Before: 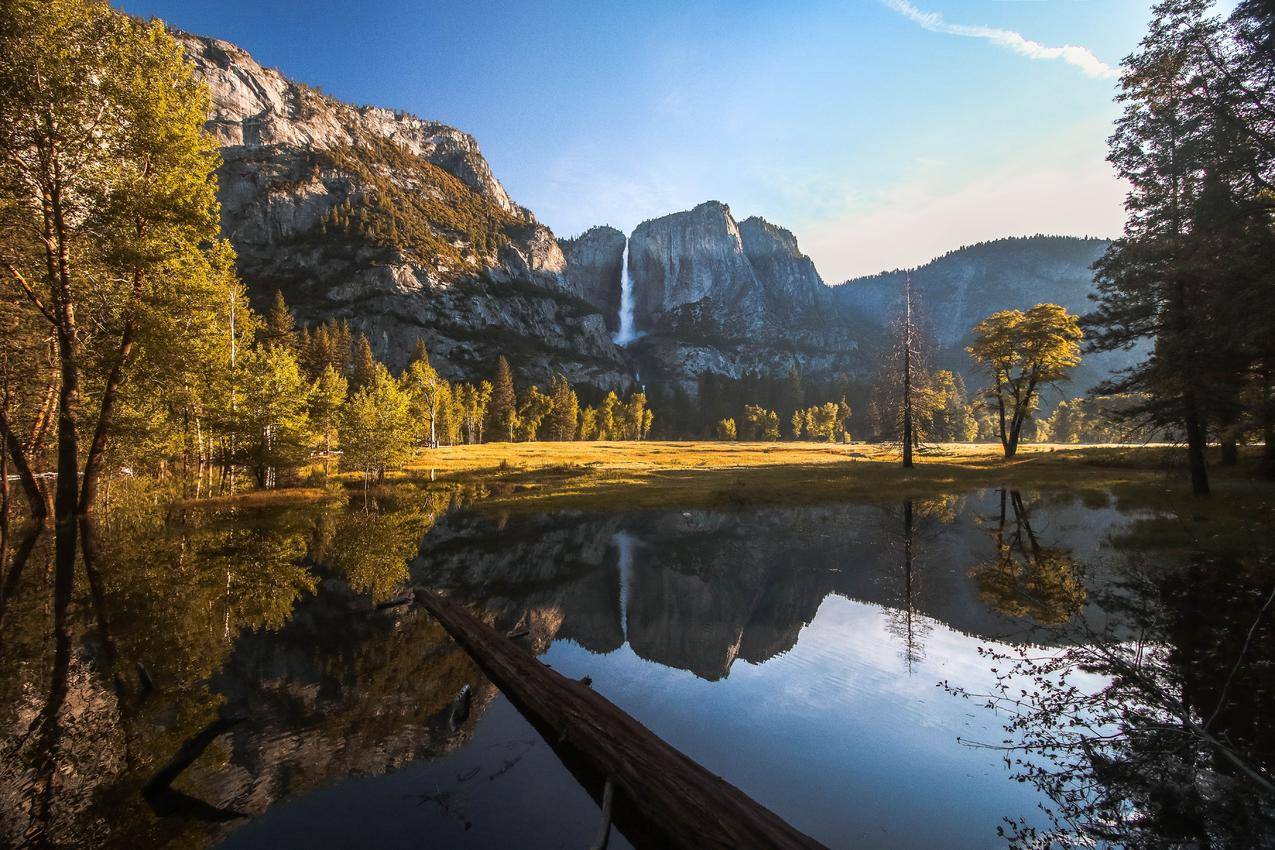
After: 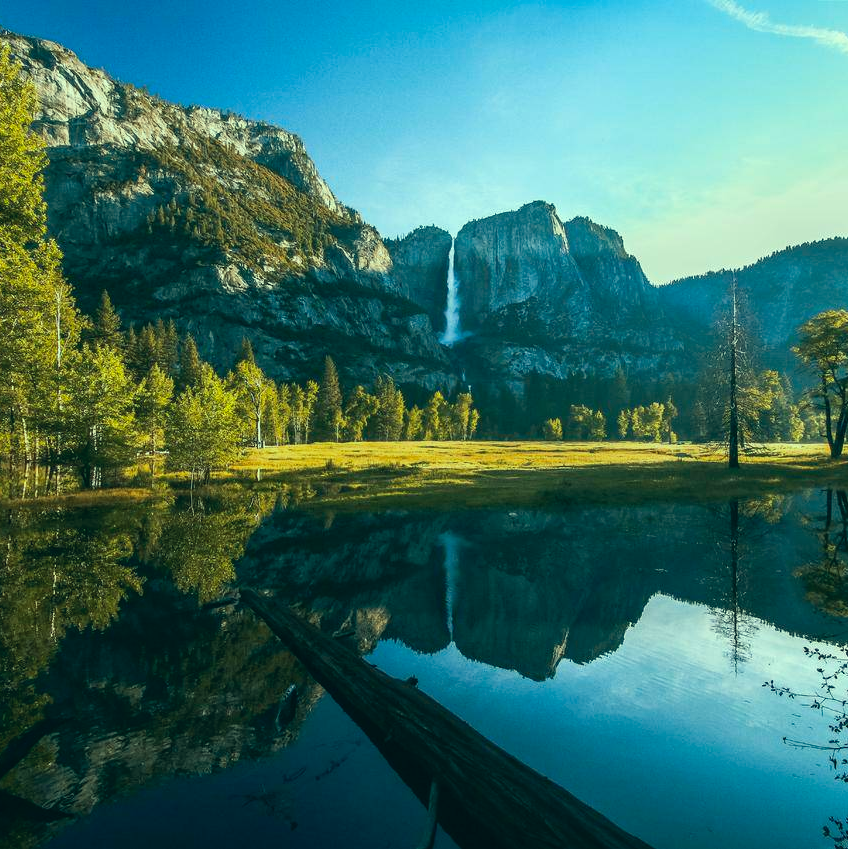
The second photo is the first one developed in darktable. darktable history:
crop and rotate: left 13.67%, right 19.789%
color correction: highlights a* -19.36, highlights b* 9.8, shadows a* -19.8, shadows b* -10.01
